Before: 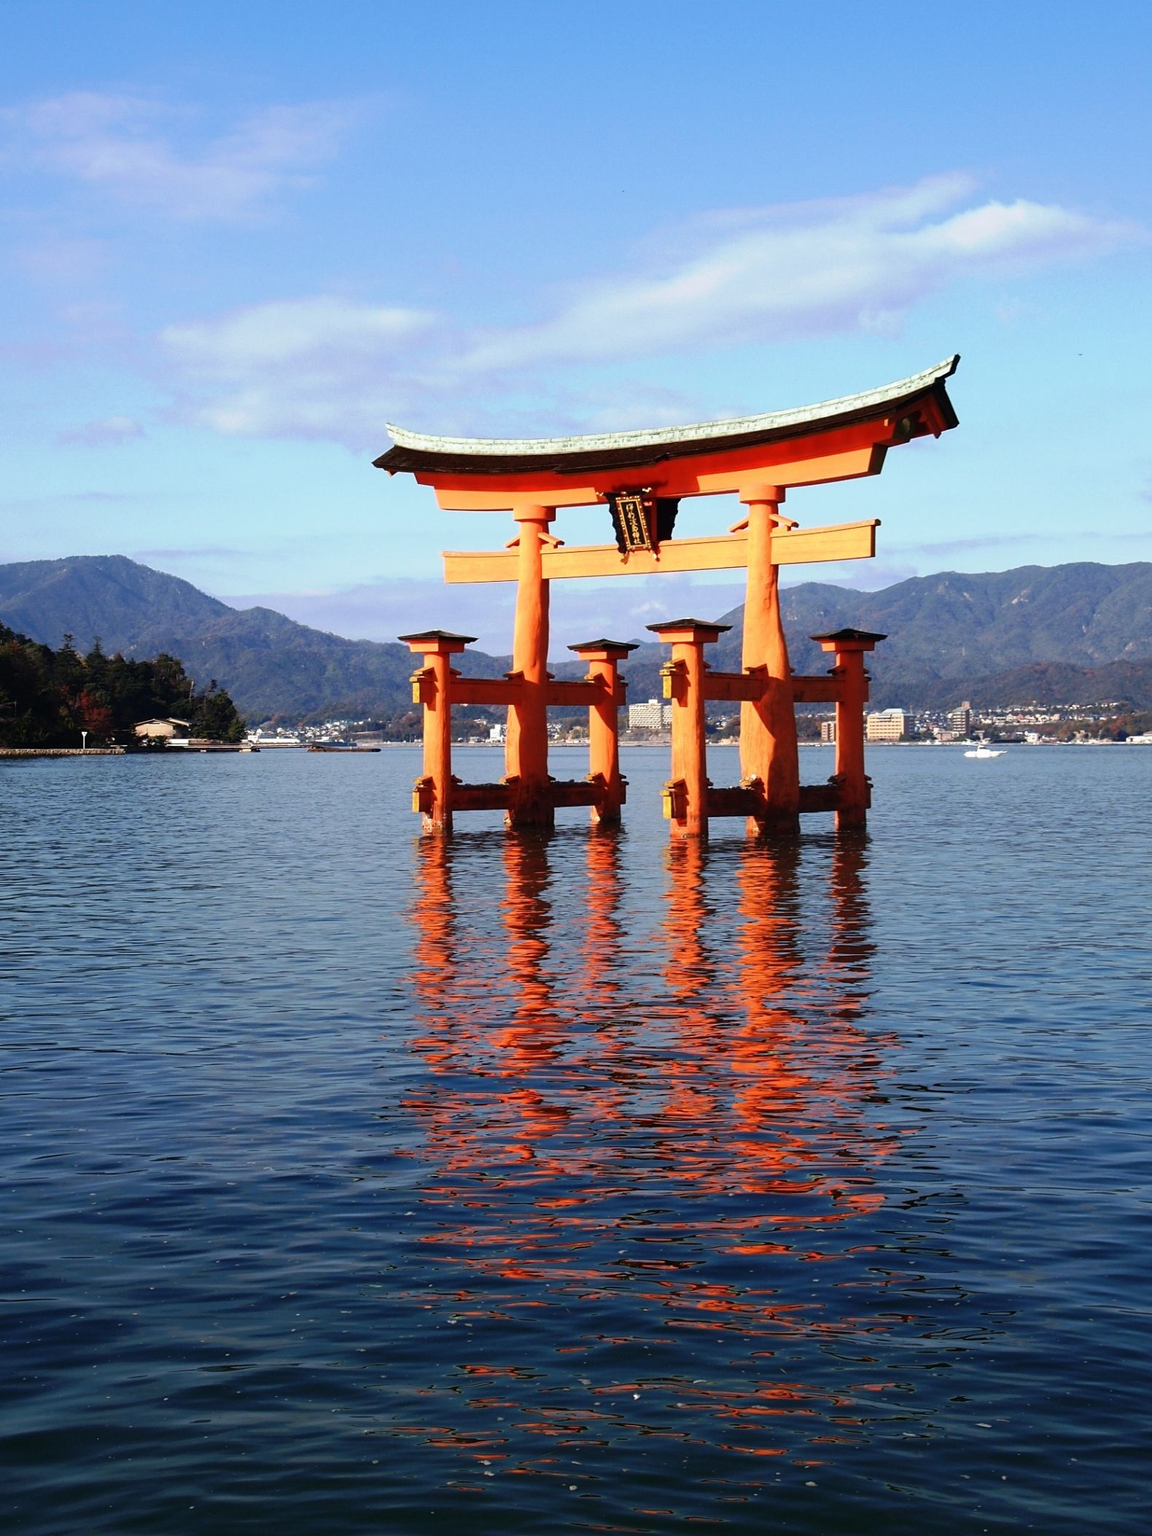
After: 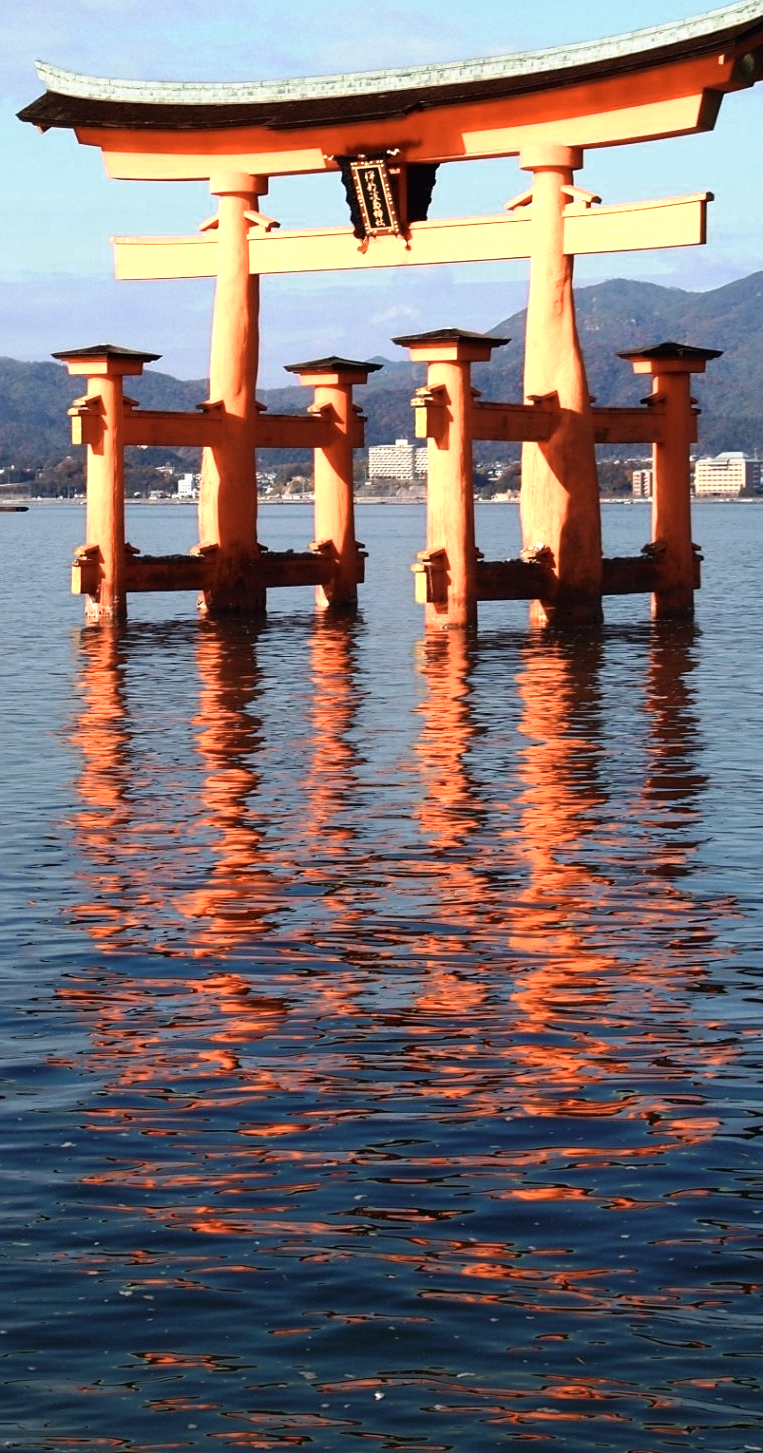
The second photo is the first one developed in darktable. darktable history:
crop: left 31.309%, top 24.69%, right 20.386%, bottom 6.326%
color zones: curves: ch0 [(0.018, 0.548) (0.224, 0.64) (0.425, 0.447) (0.675, 0.575) (0.732, 0.579)]; ch1 [(0.066, 0.487) (0.25, 0.5) (0.404, 0.43) (0.75, 0.421) (0.956, 0.421)]; ch2 [(0.044, 0.561) (0.215, 0.465) (0.399, 0.544) (0.465, 0.548) (0.614, 0.447) (0.724, 0.43) (0.882, 0.623) (0.956, 0.632)]
